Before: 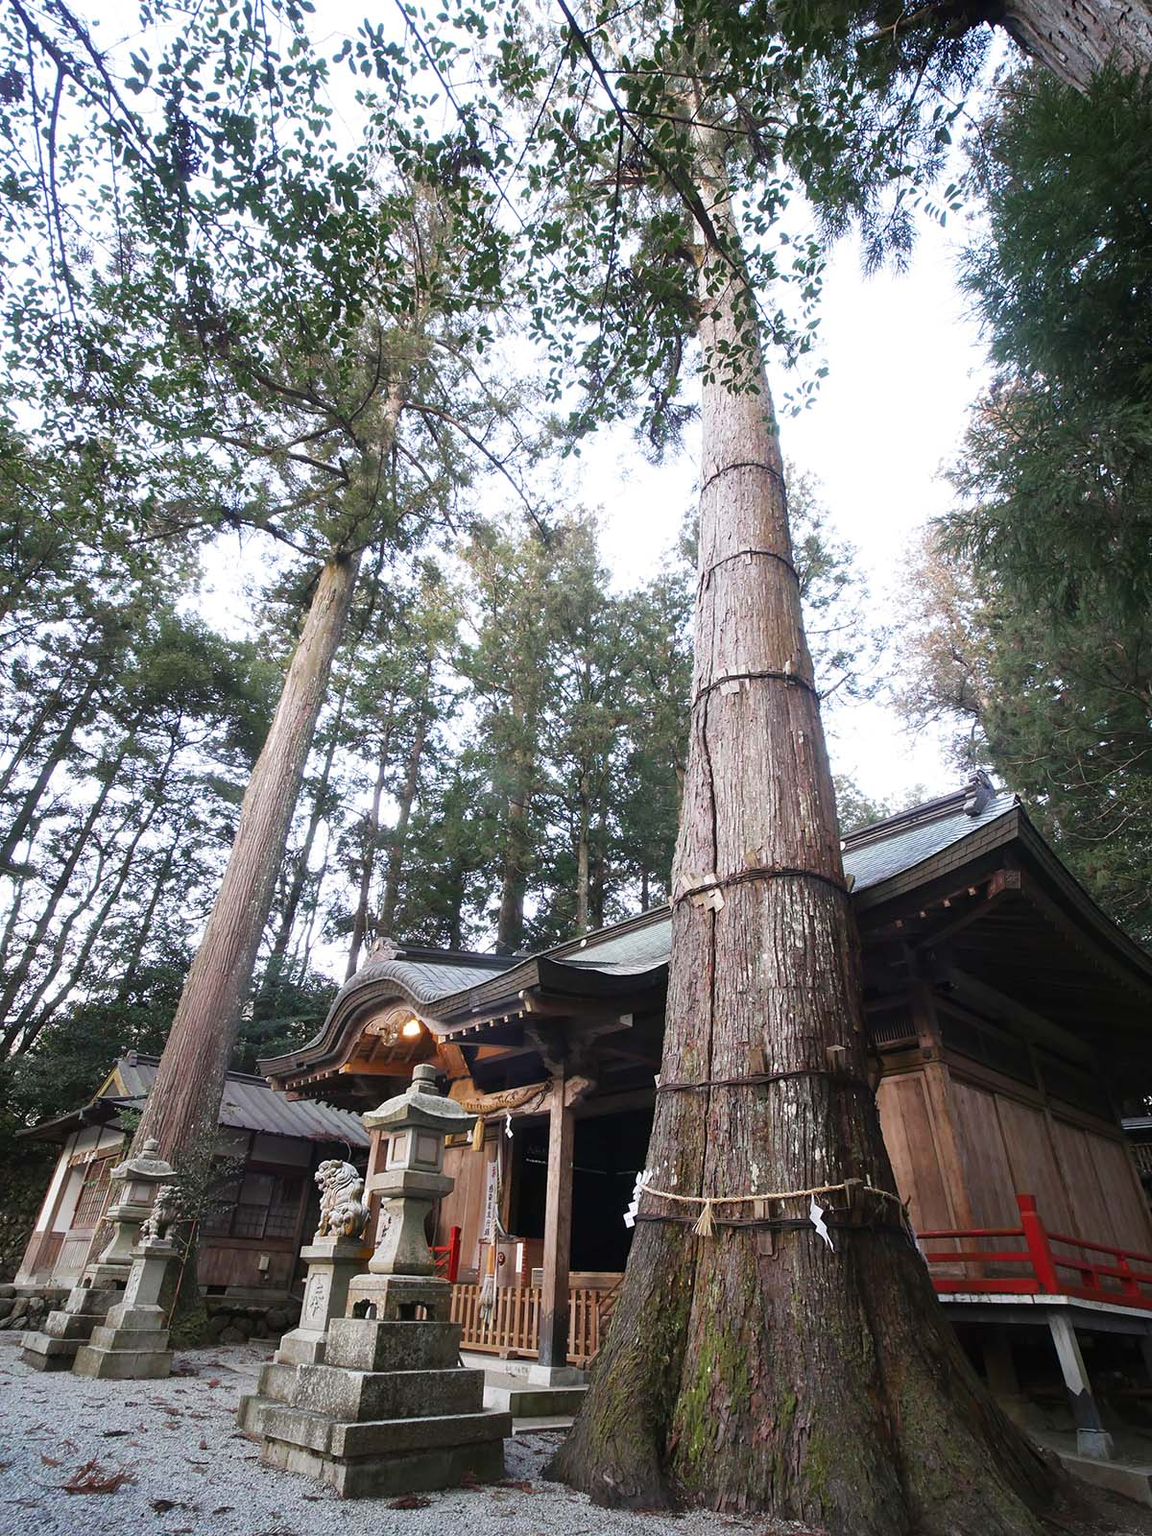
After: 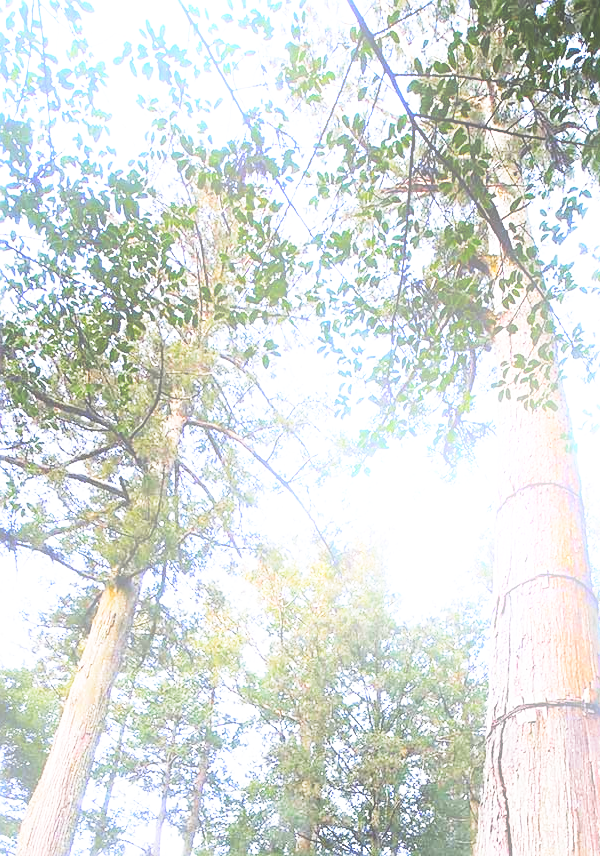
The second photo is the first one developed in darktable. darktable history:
exposure: exposure -0.153 EV, compensate highlight preservation false
crop: left 19.556%, right 30.401%, bottom 46.458%
sharpen: on, module defaults
bloom: on, module defaults
color contrast: green-magenta contrast 0.8, blue-yellow contrast 1.1, unbound 0
base curve: curves: ch0 [(0, 0) (0.007, 0.004) (0.027, 0.03) (0.046, 0.07) (0.207, 0.54) (0.442, 0.872) (0.673, 0.972) (1, 1)], preserve colors none
